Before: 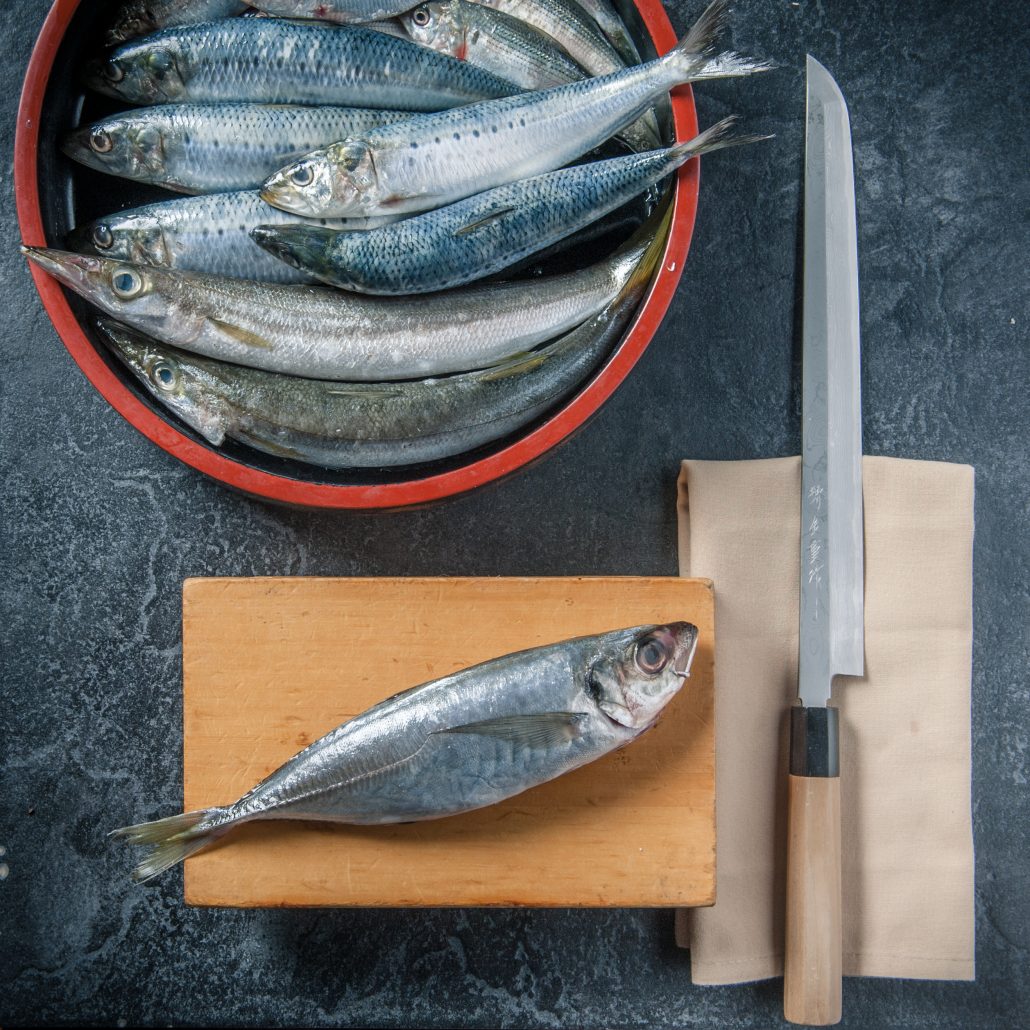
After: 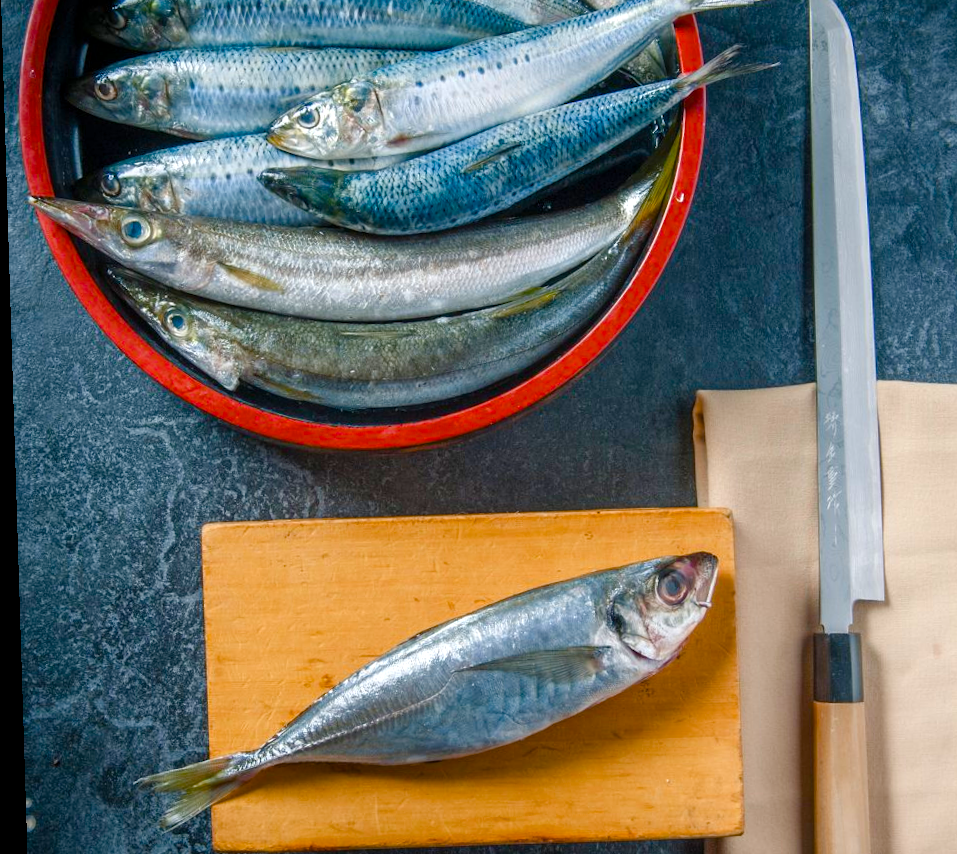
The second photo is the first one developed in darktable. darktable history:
crop: top 7.49%, right 9.717%, bottom 11.943%
color balance rgb: perceptual saturation grading › global saturation 20%, perceptual saturation grading › highlights -25%, perceptual saturation grading › shadows 50.52%, global vibrance 40.24%
levels: levels [0, 0.476, 0.951]
rotate and perspective: rotation -1.77°, lens shift (horizontal) 0.004, automatic cropping off
